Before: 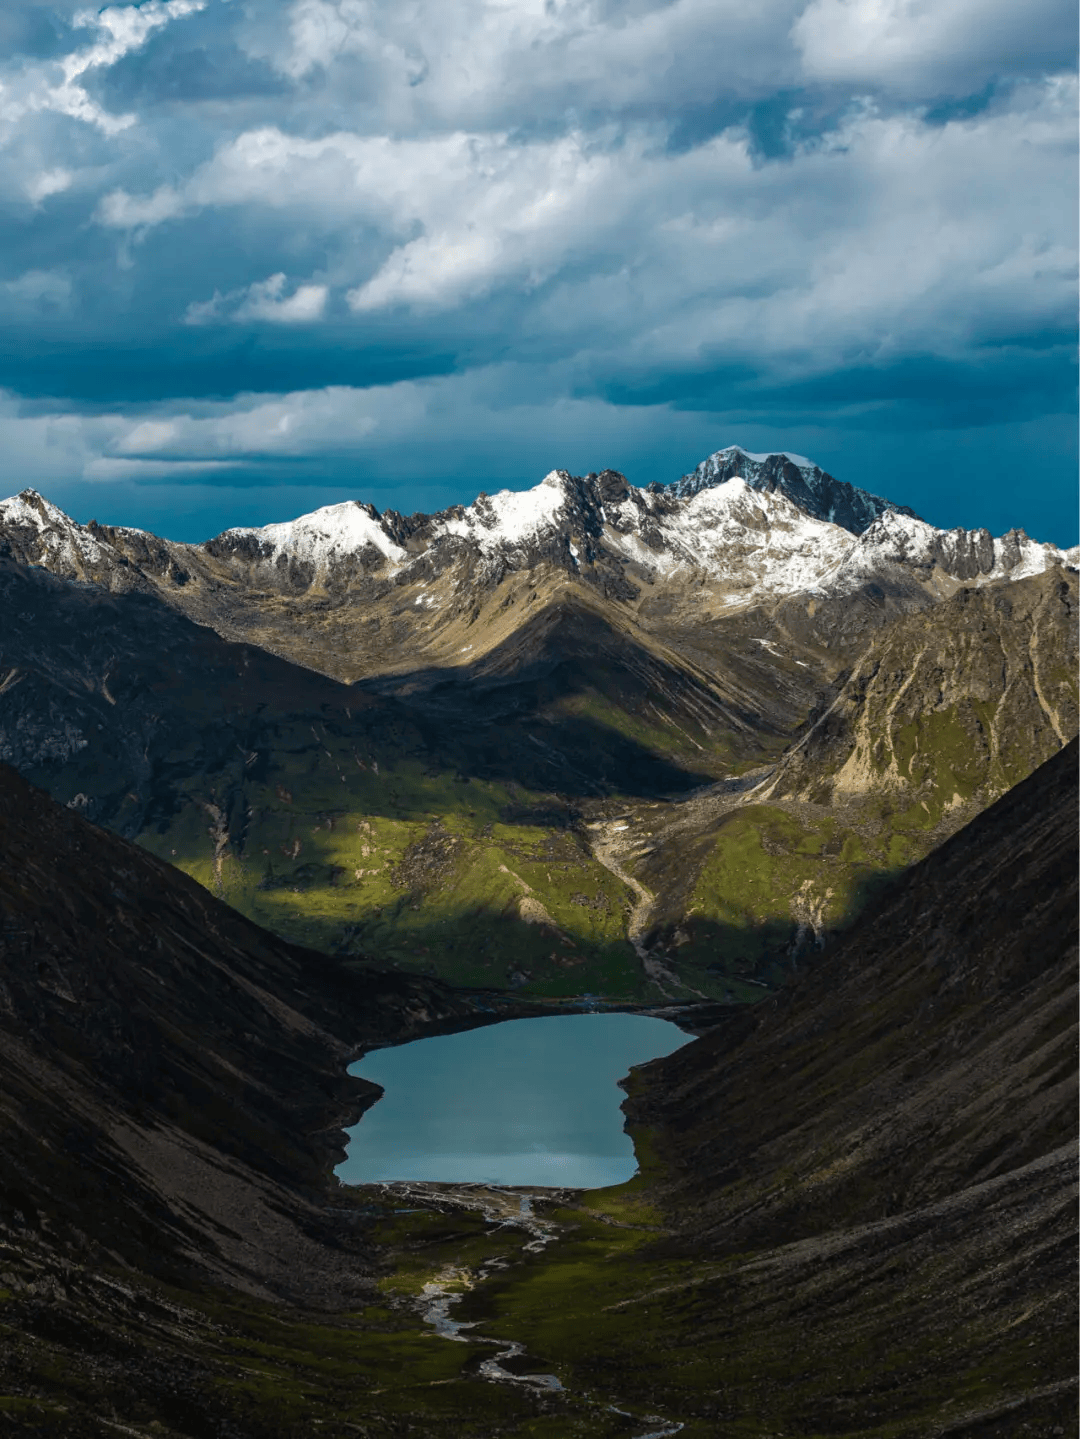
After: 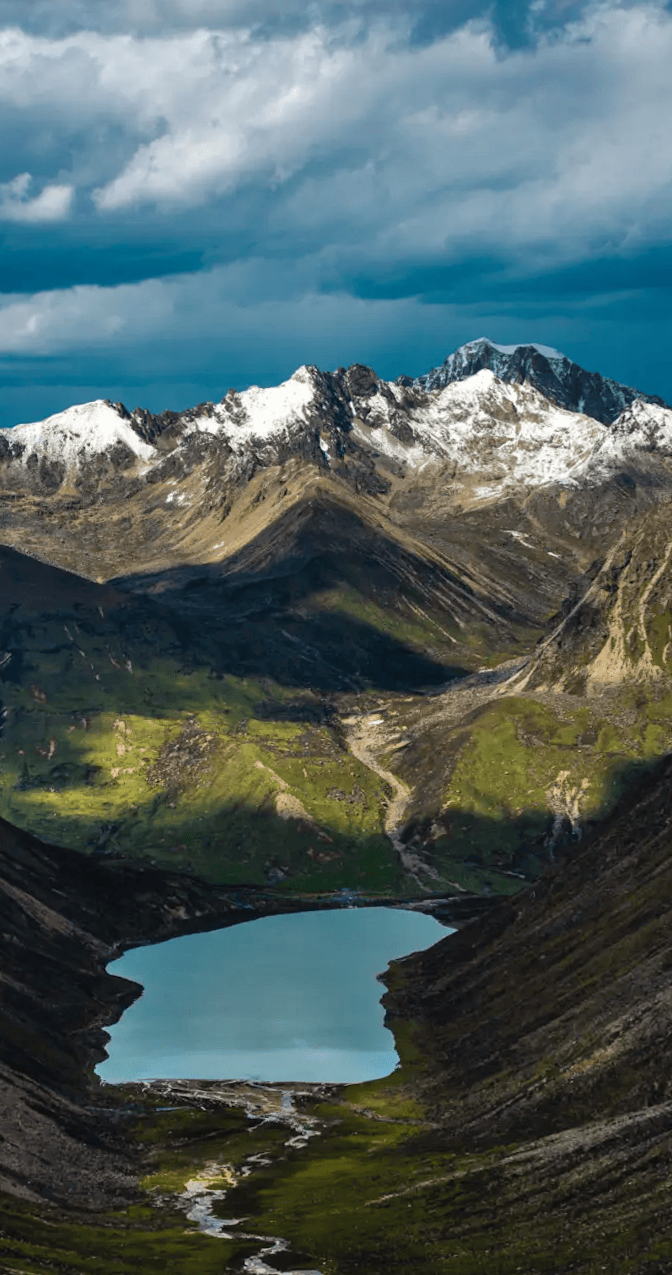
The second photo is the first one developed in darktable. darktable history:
crop and rotate: left 22.918%, top 5.629%, right 14.711%, bottom 2.247%
rotate and perspective: rotation -1°, crop left 0.011, crop right 0.989, crop top 0.025, crop bottom 0.975
shadows and highlights: low approximation 0.01, soften with gaussian
